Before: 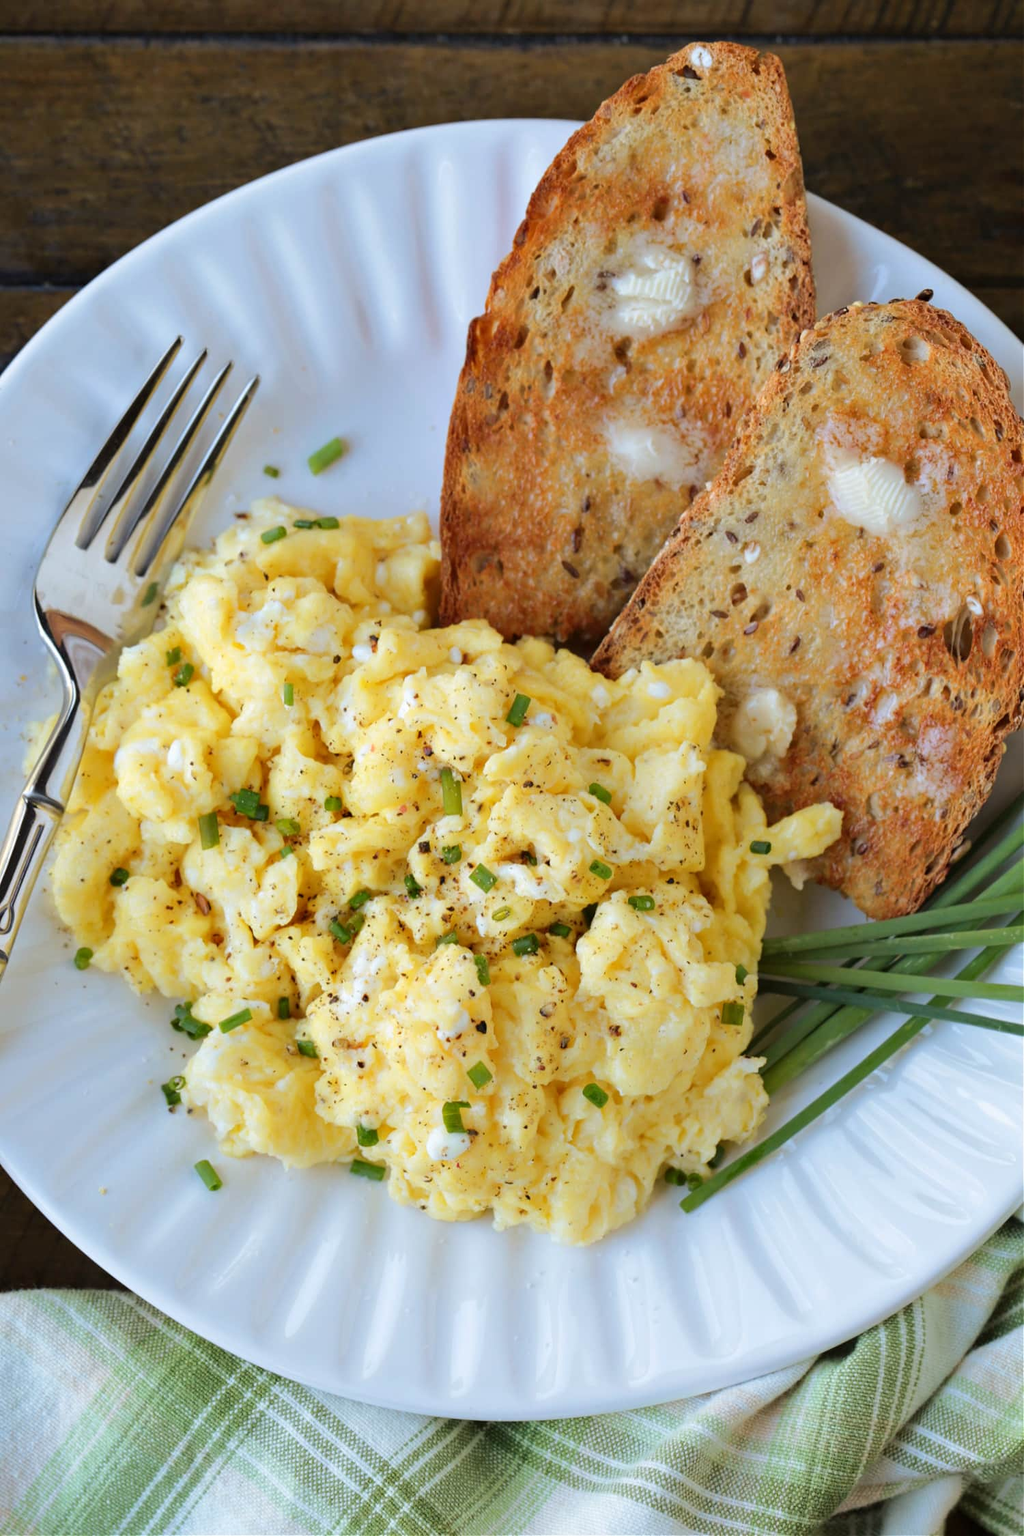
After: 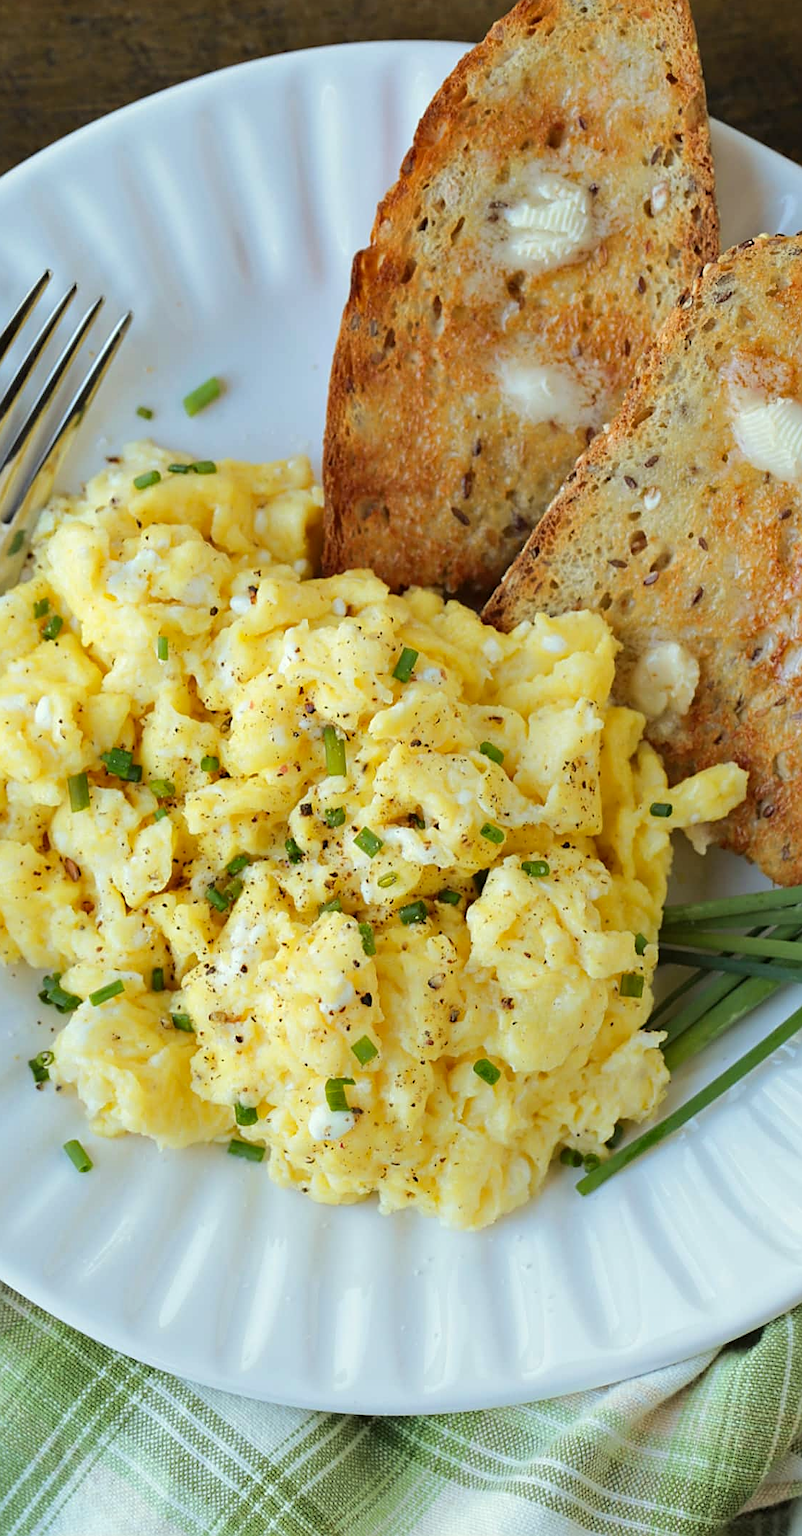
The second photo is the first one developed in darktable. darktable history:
color correction: highlights a* -4.28, highlights b* 6.53
crop and rotate: left 13.15%, top 5.251%, right 12.609%
sharpen: on, module defaults
exposure: compensate highlight preservation false
